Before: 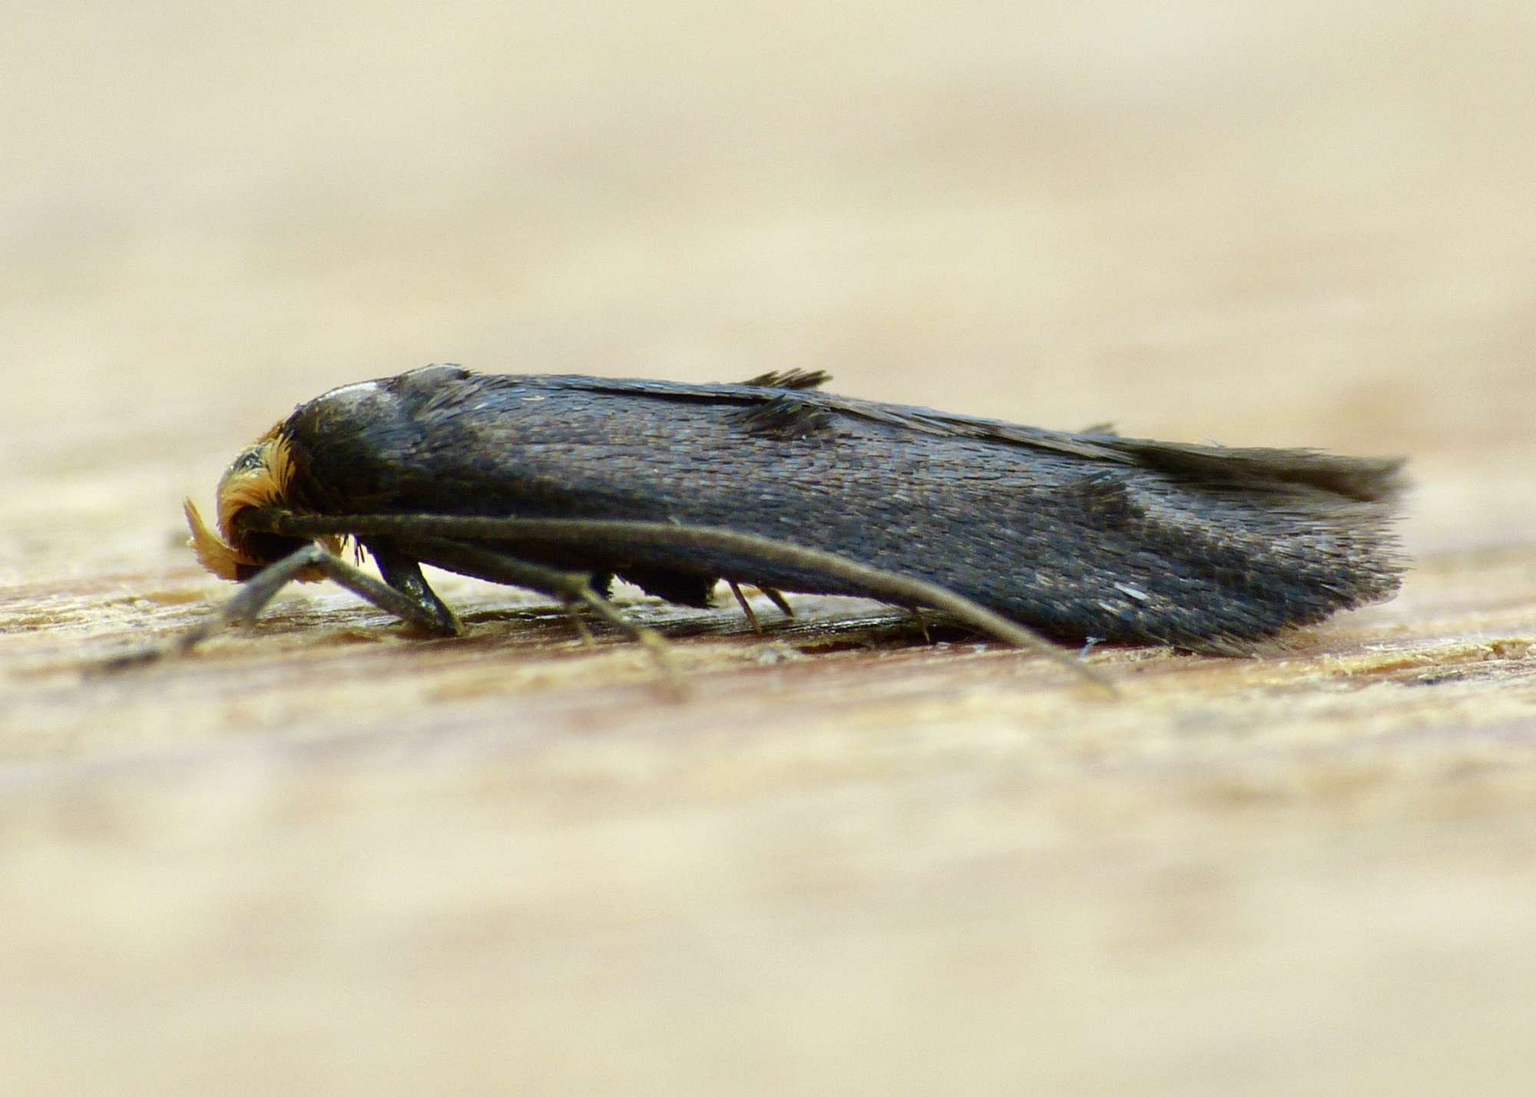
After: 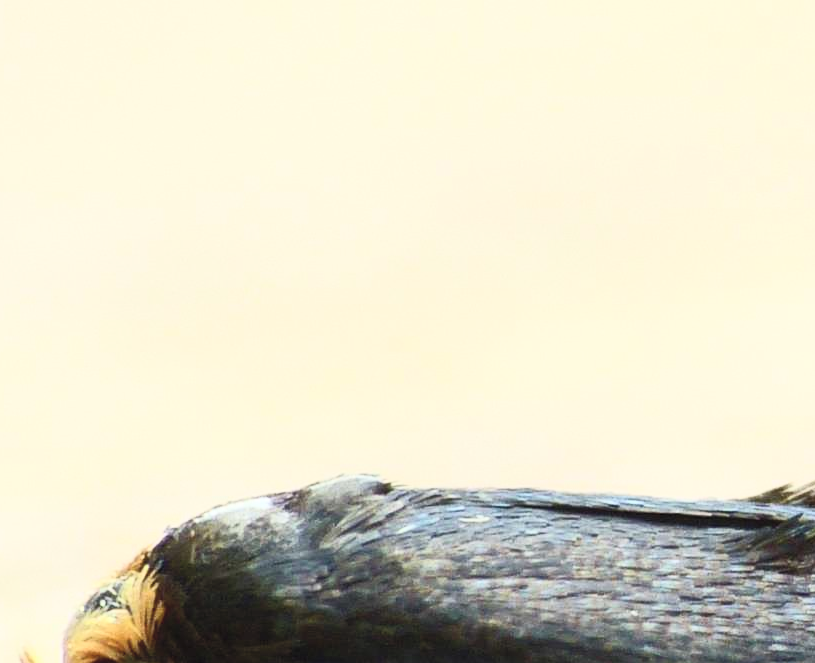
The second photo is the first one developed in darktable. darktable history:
contrast brightness saturation: contrast 0.426, brightness 0.551, saturation -0.184
crop and rotate: left 11.024%, top 0.063%, right 48.195%, bottom 53.531%
